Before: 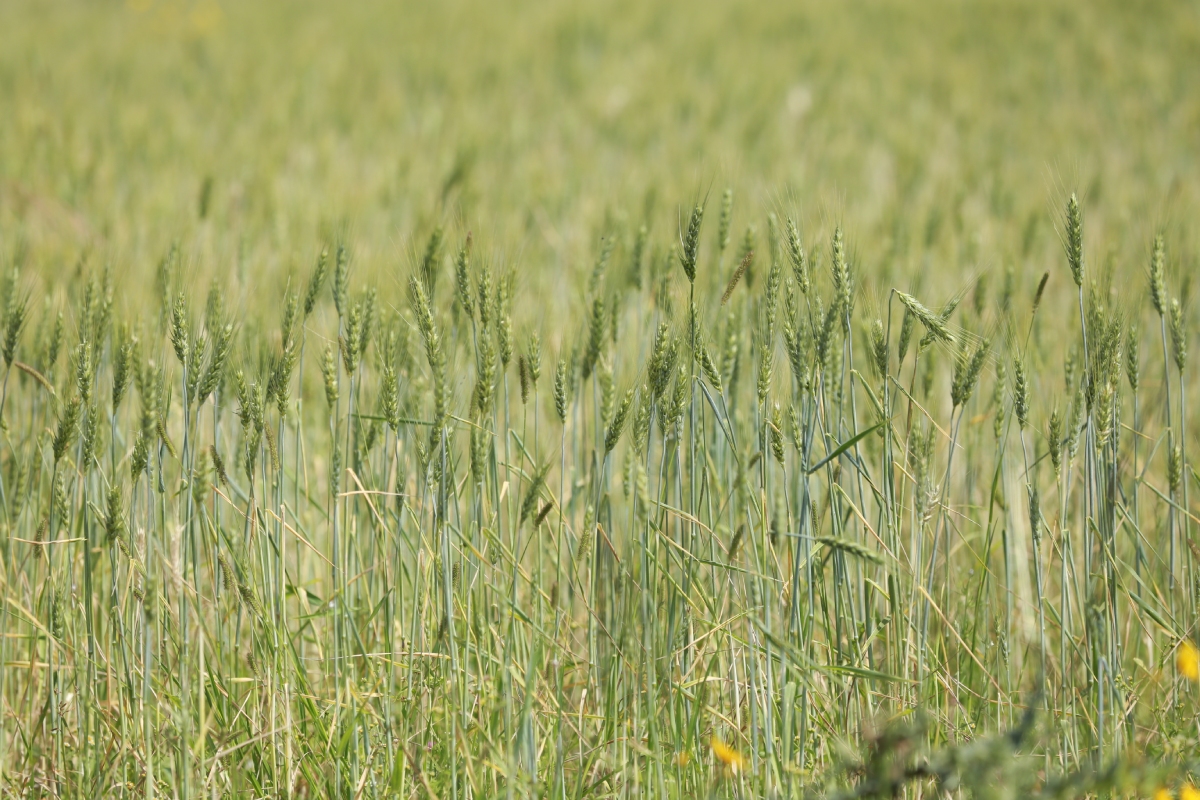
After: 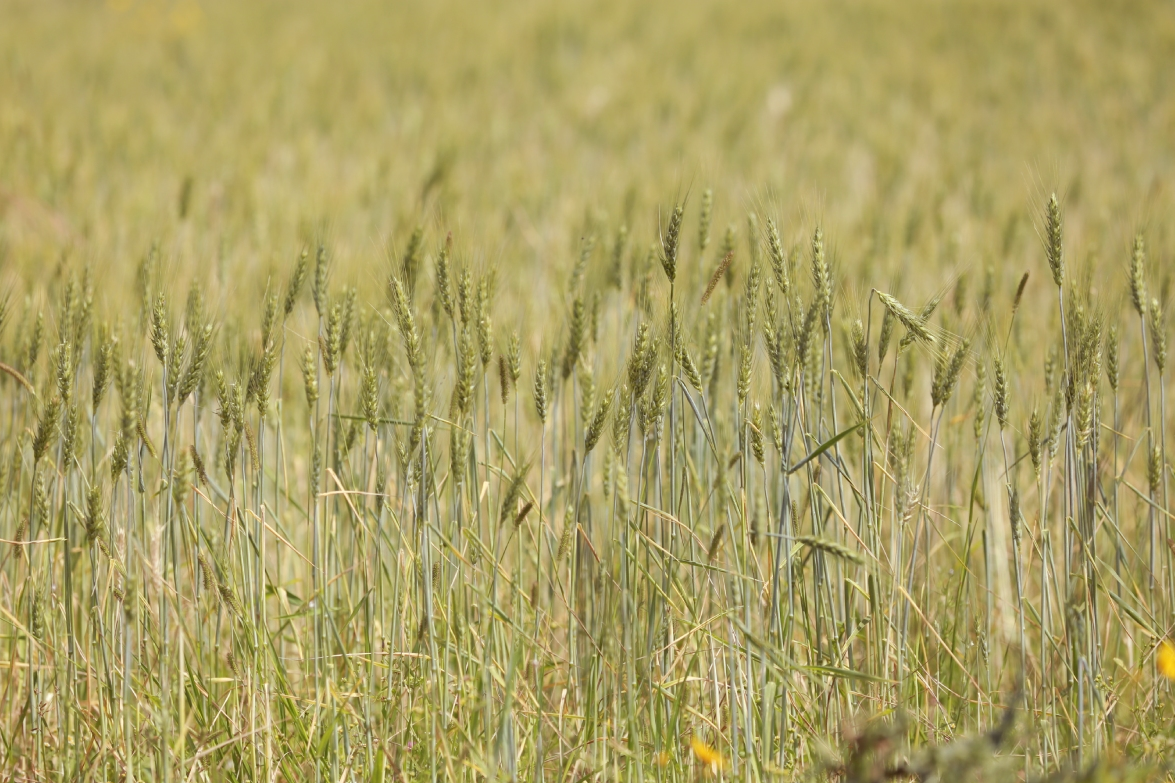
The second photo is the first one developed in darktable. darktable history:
crop: left 1.743%, right 0.268%, bottom 2.011%
rgb levels: mode RGB, independent channels, levels [[0, 0.474, 1], [0, 0.5, 1], [0, 0.5, 1]]
